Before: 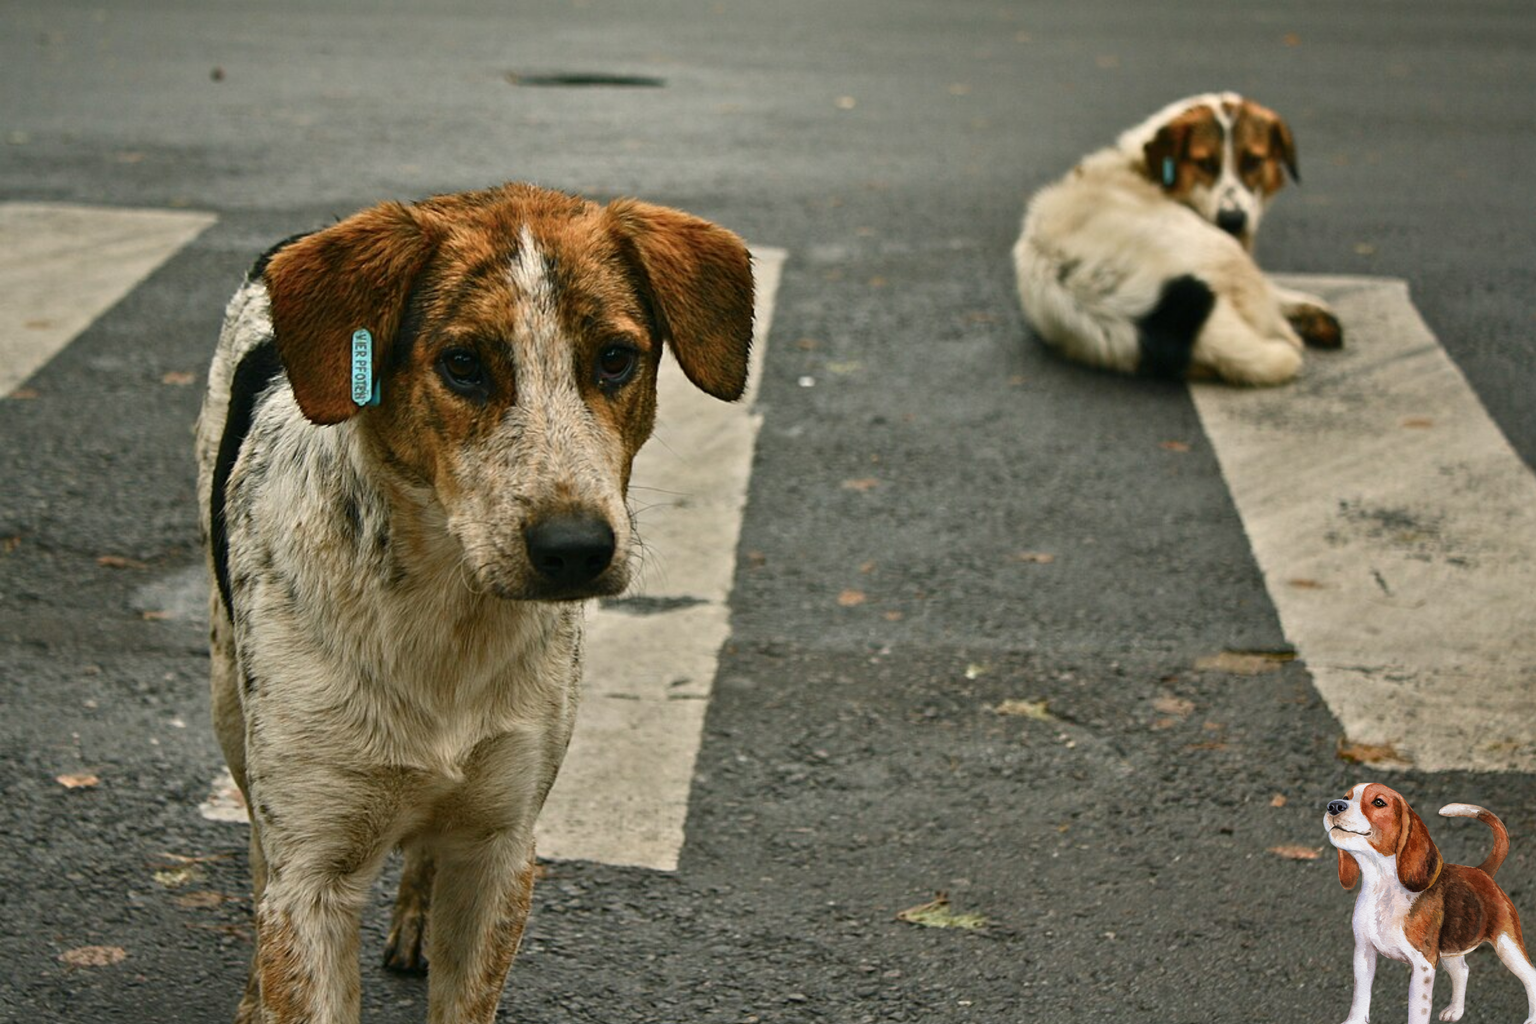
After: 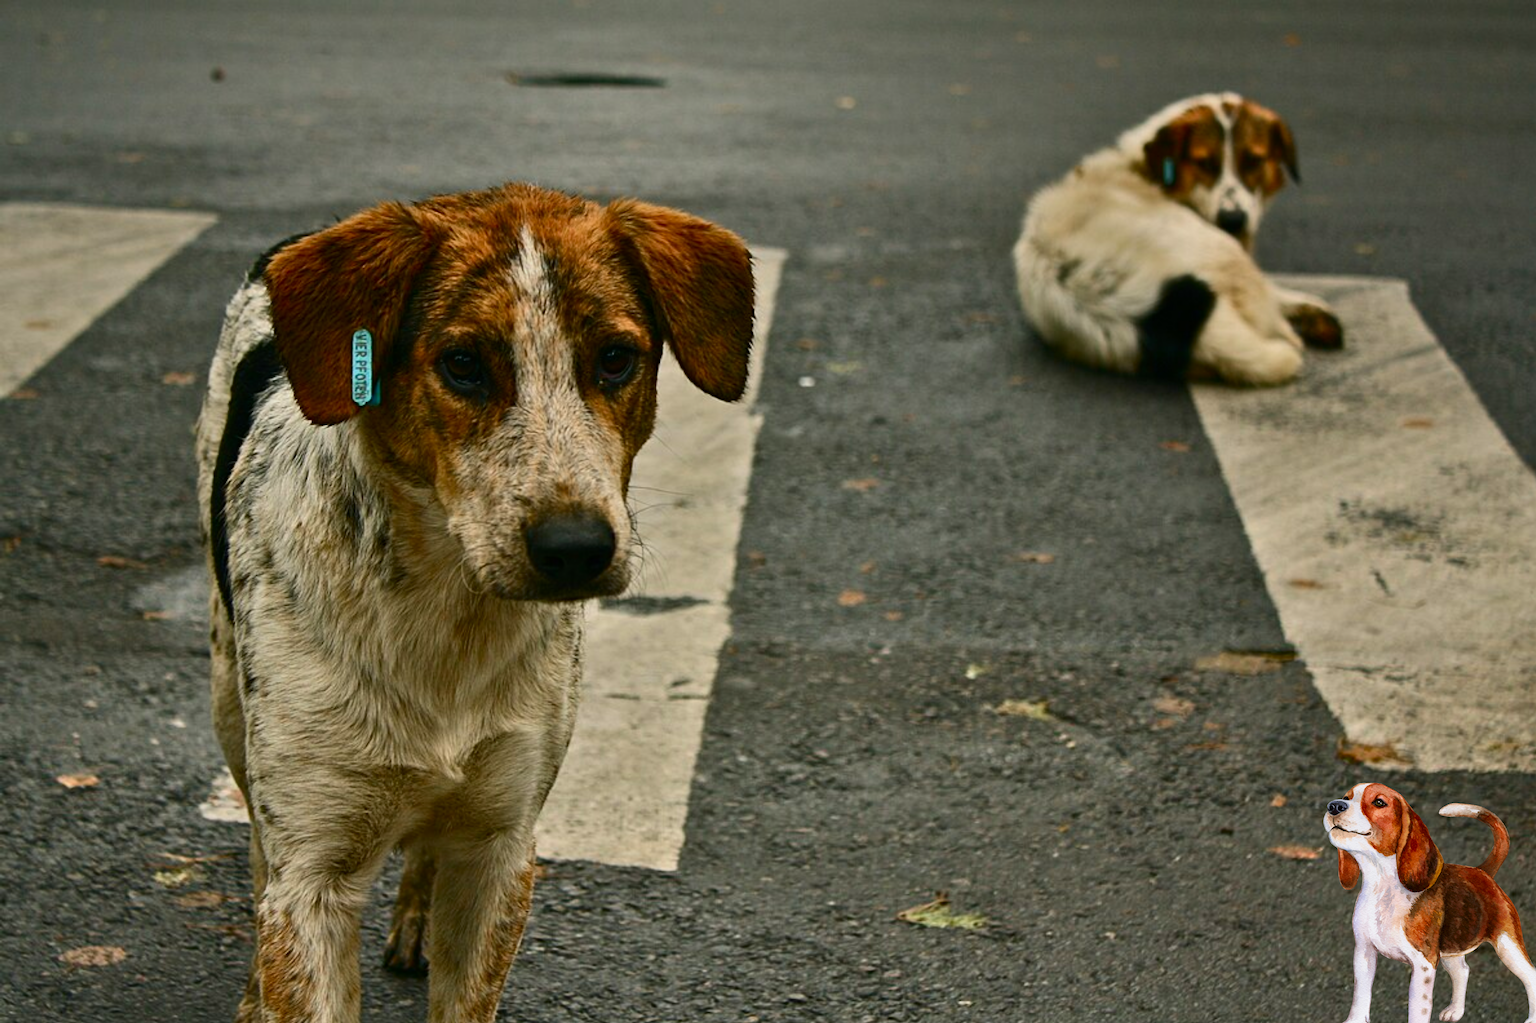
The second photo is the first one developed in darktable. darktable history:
contrast brightness saturation: contrast 0.16, saturation 0.32
graduated density: rotation -0.352°, offset 57.64
